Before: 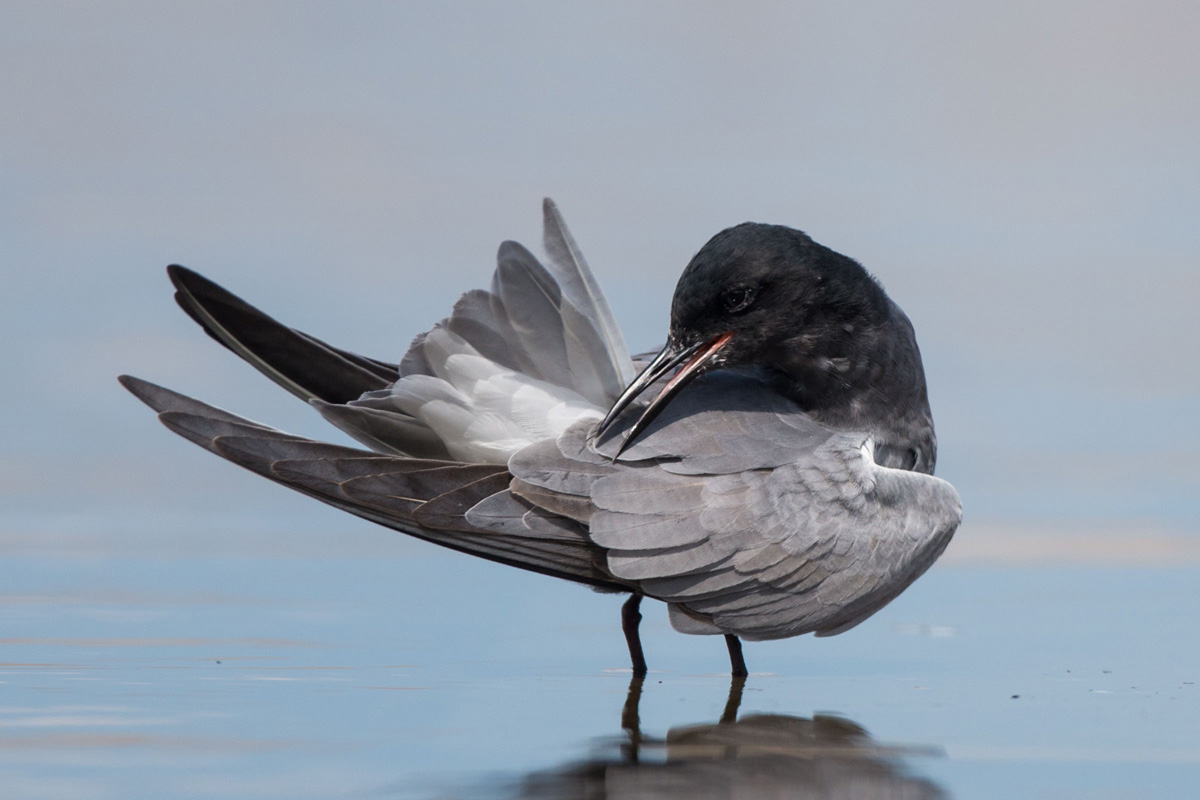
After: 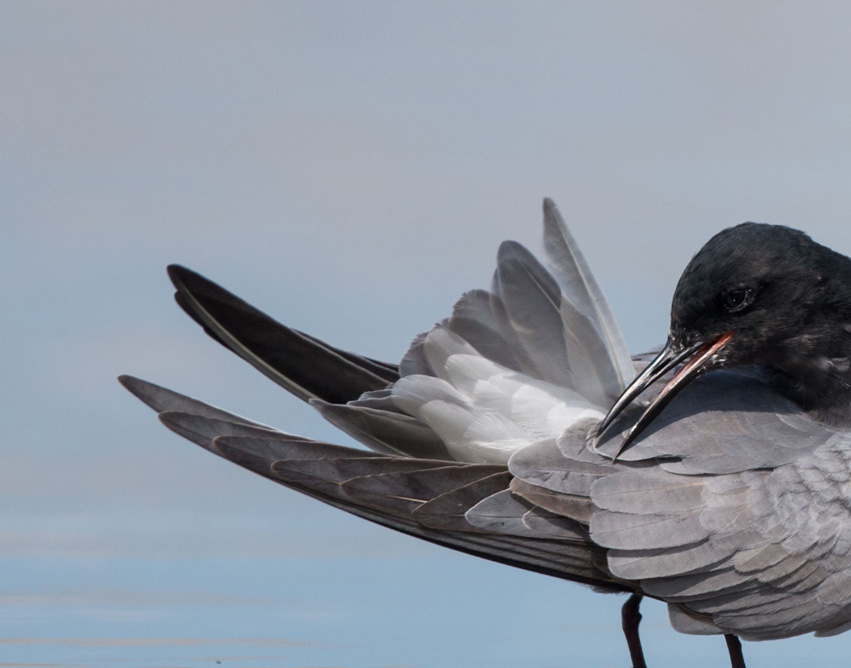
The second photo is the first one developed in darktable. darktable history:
crop: right 29.027%, bottom 16.458%
